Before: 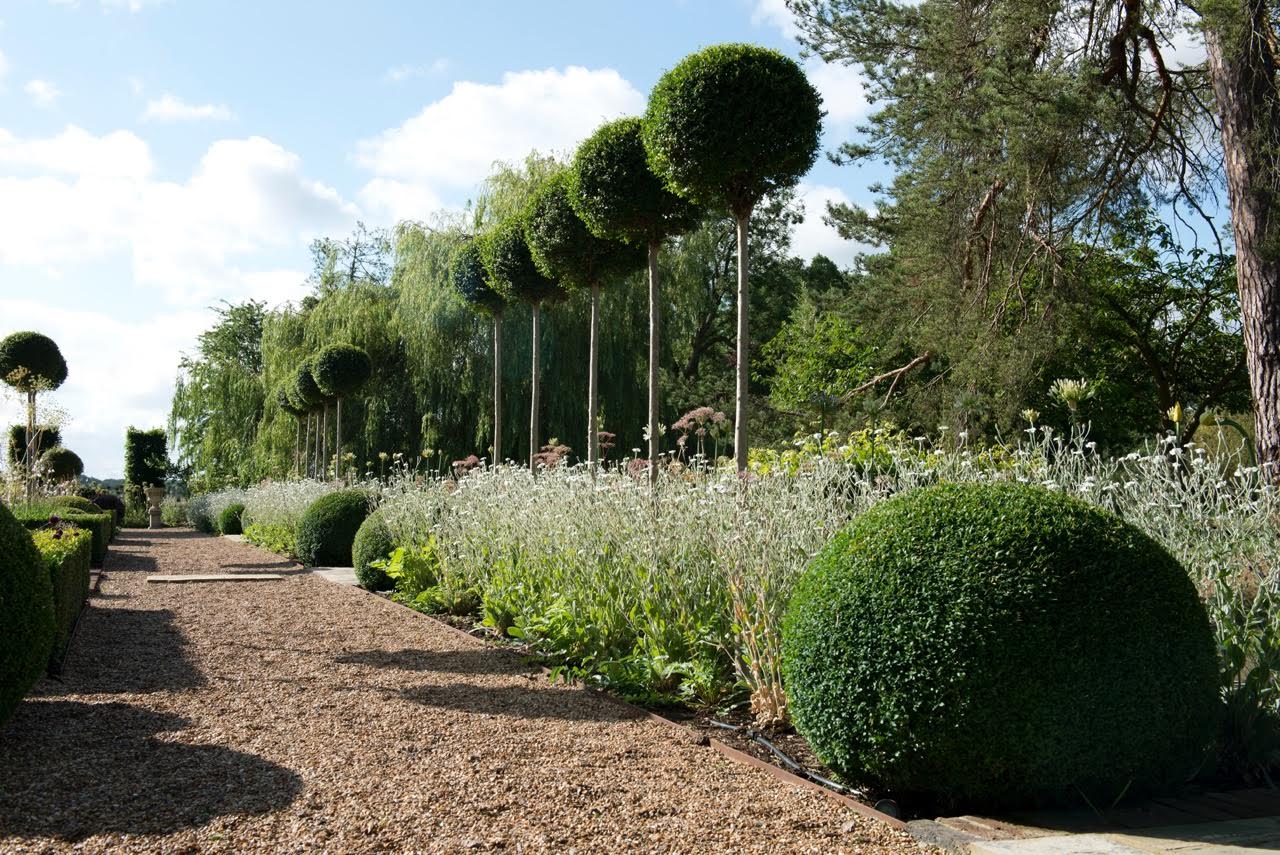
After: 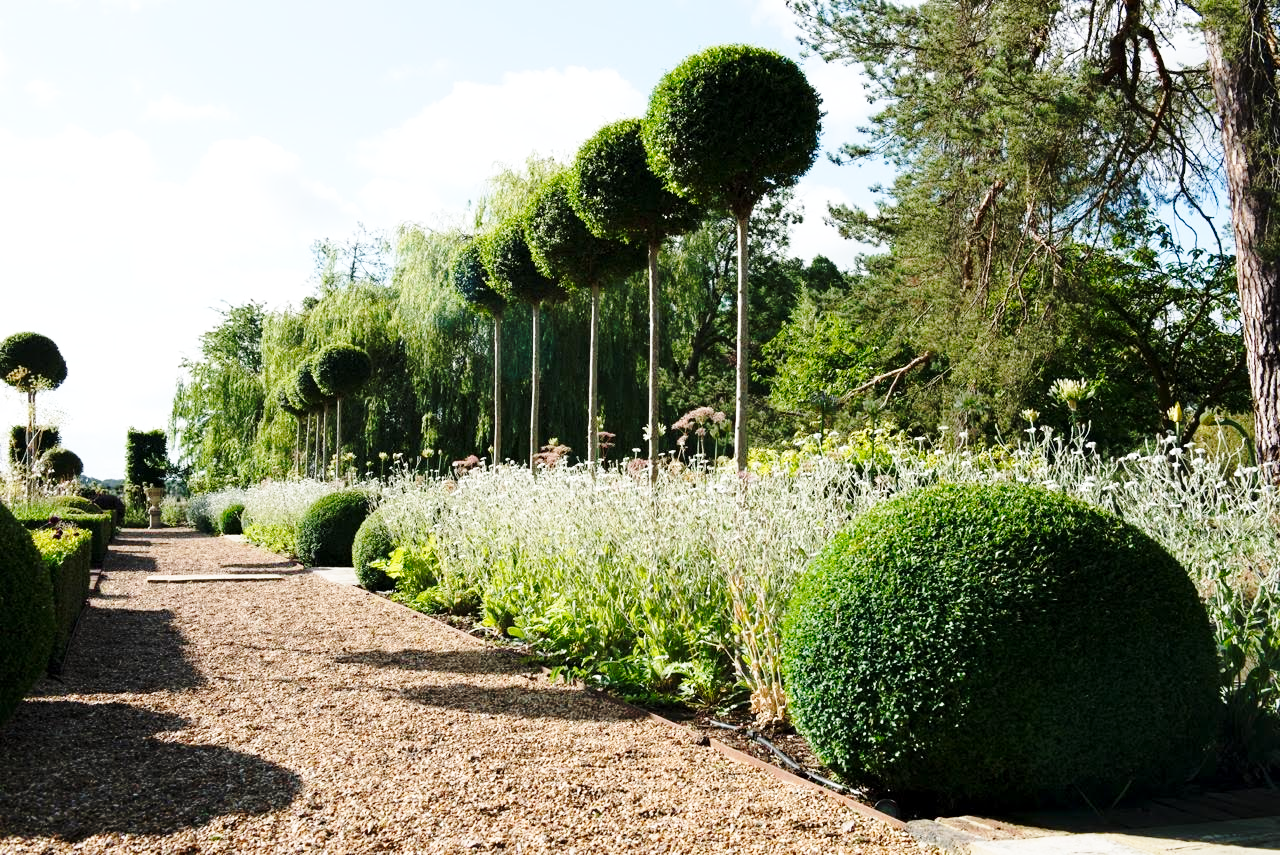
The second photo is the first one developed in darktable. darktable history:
exposure: black level correction 0.001, compensate highlight preservation false
base curve: curves: ch0 [(0, 0) (0.032, 0.037) (0.105, 0.228) (0.435, 0.76) (0.856, 0.983) (1, 1)], preserve colors none
